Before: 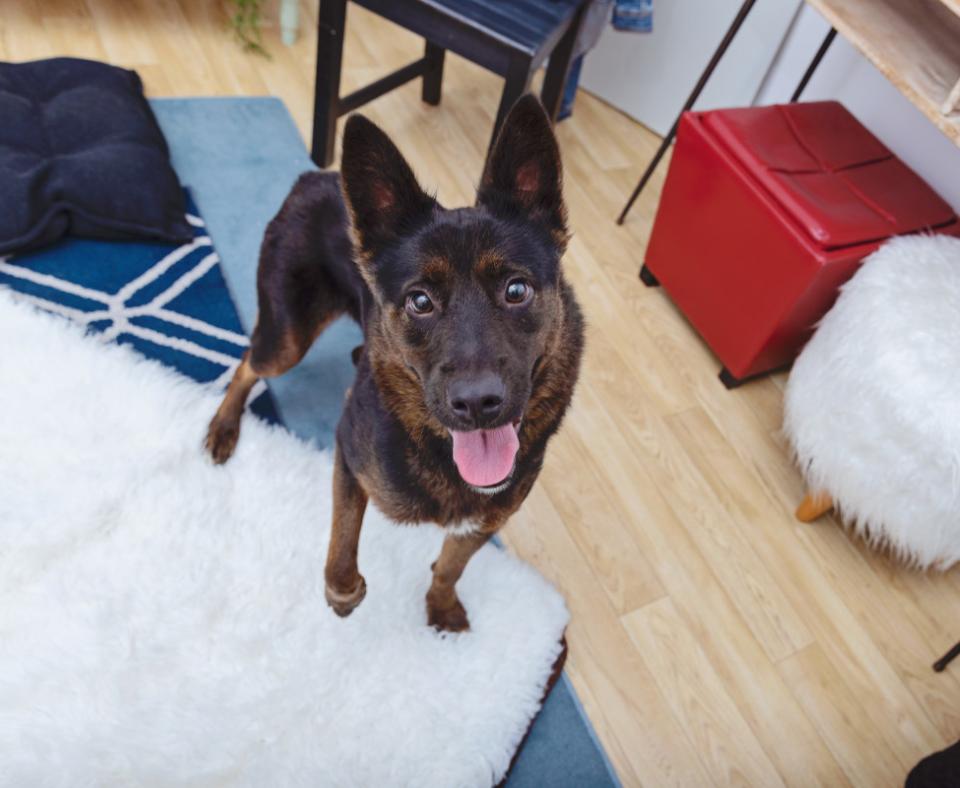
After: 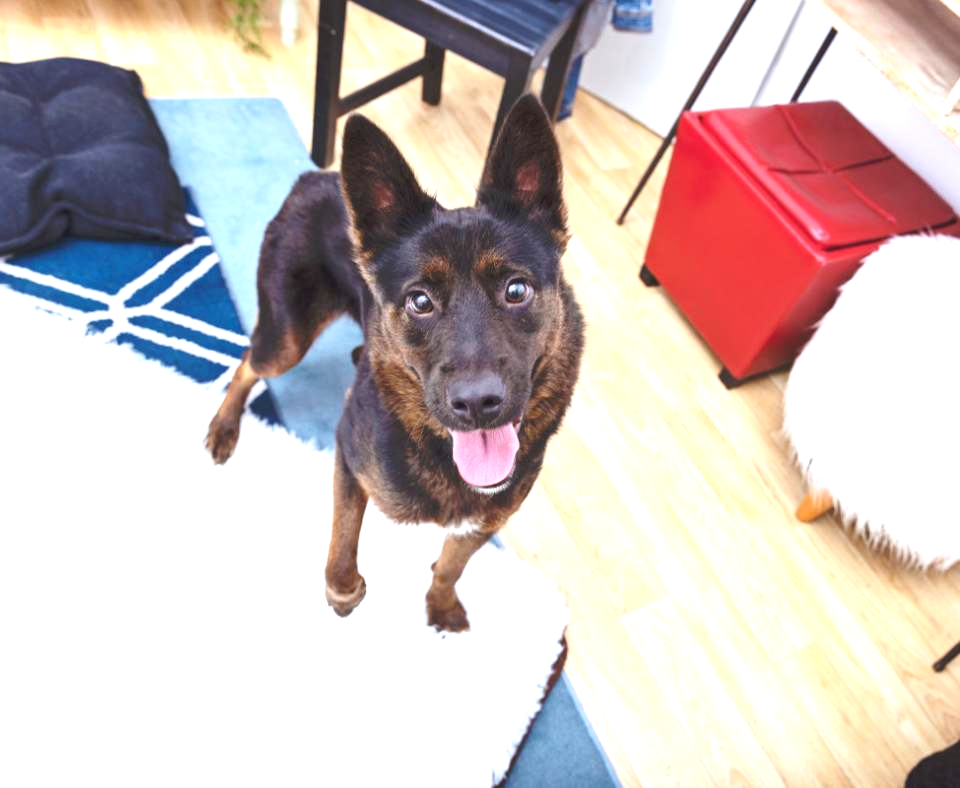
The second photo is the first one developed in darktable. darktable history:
exposure: black level correction 0, exposure 1.279 EV, compensate exposure bias true, compensate highlight preservation false
